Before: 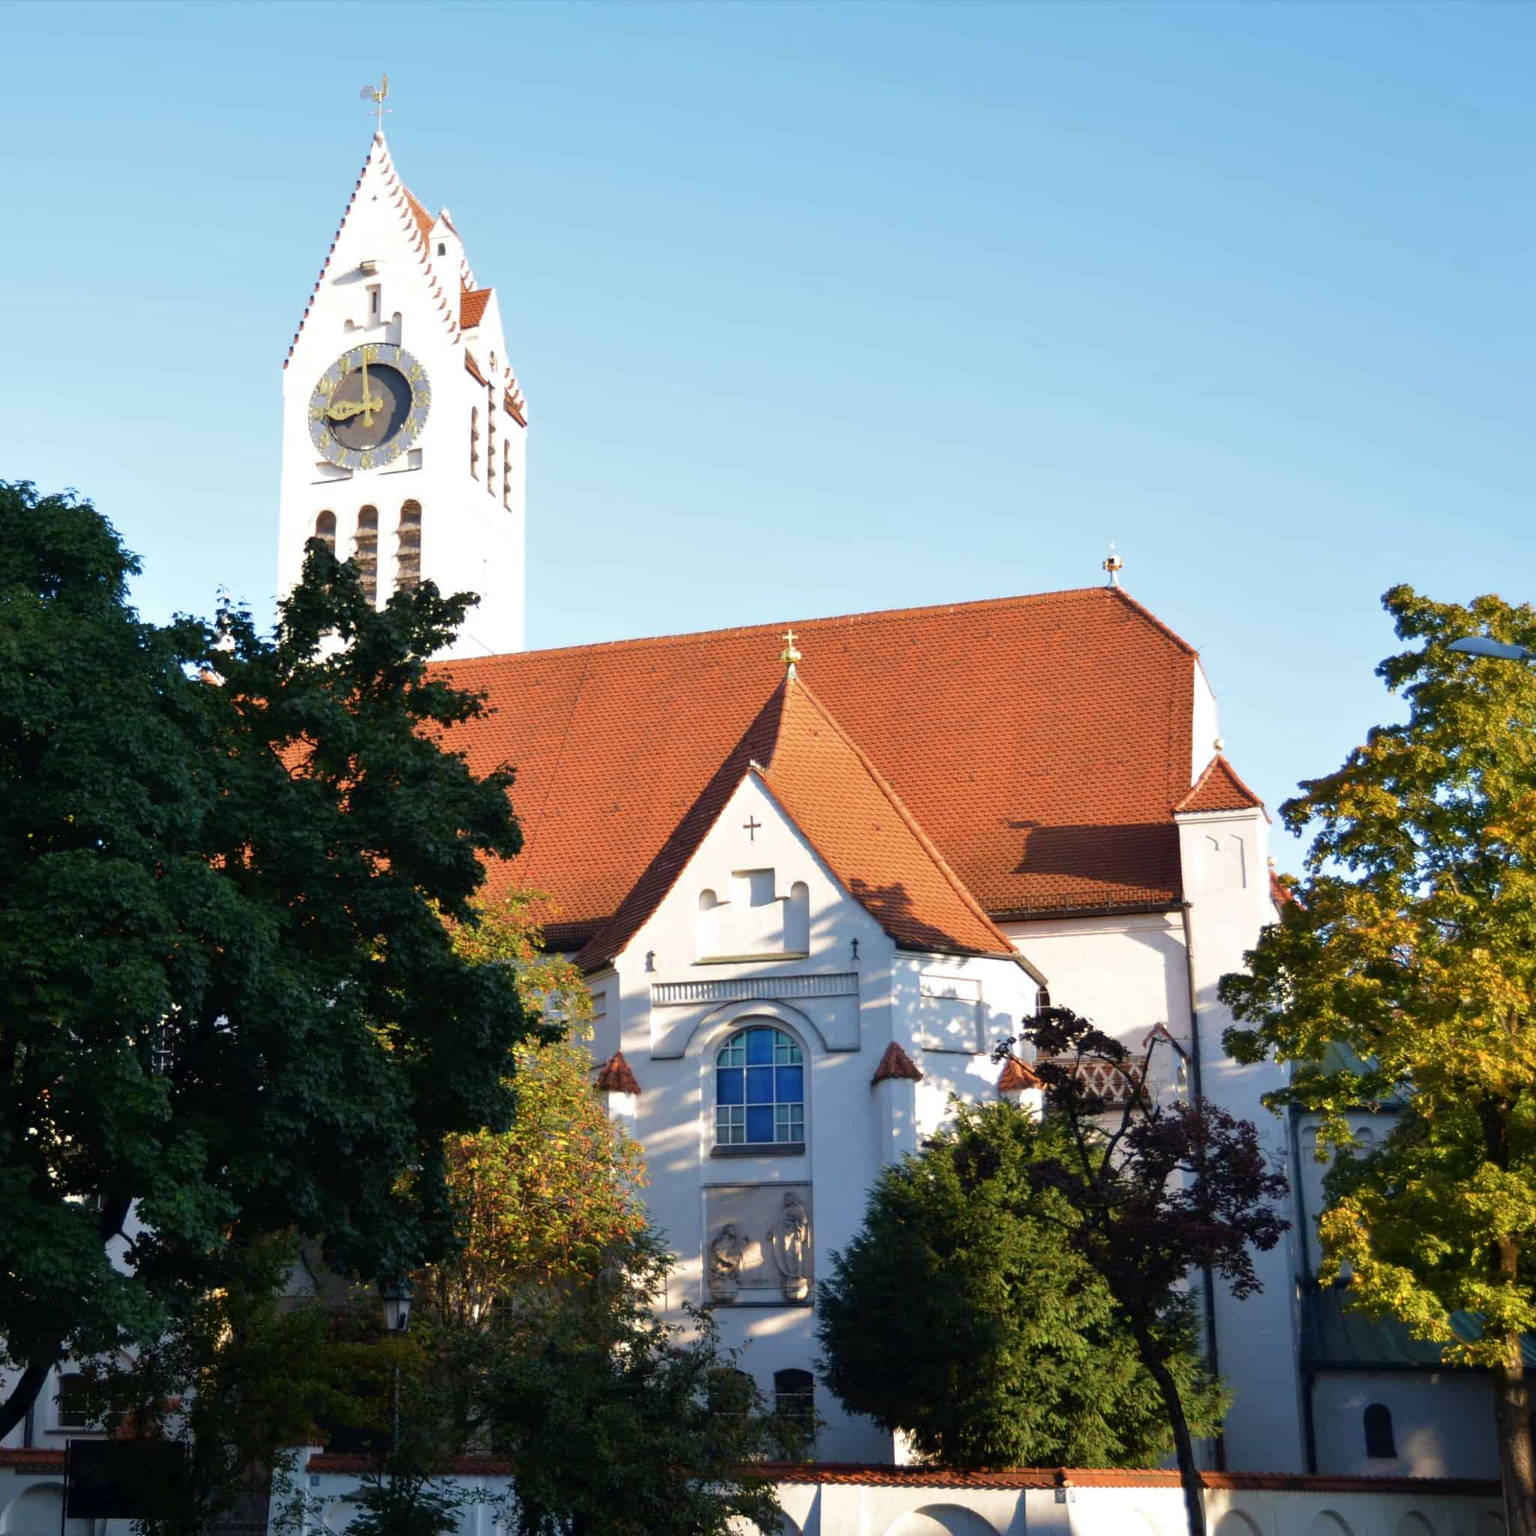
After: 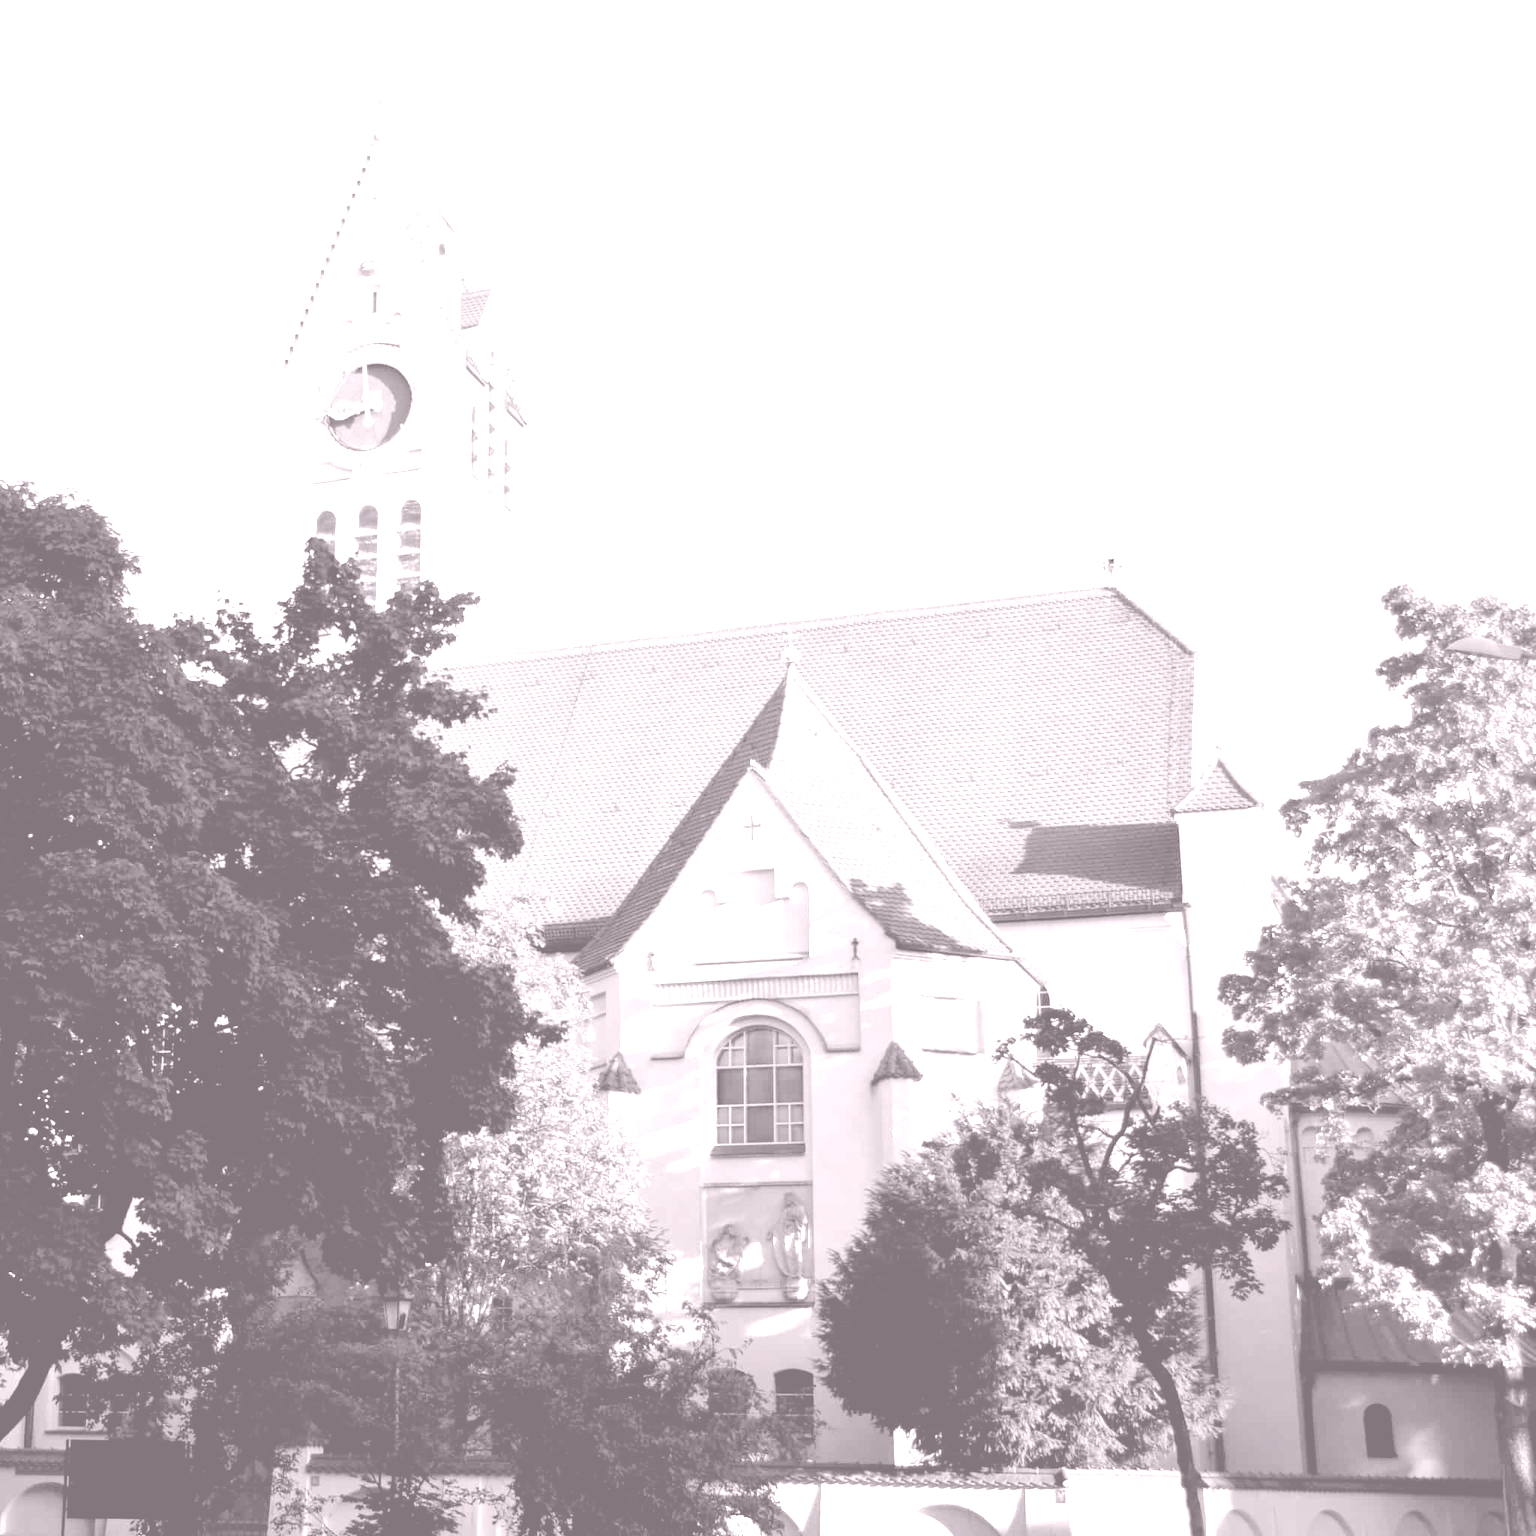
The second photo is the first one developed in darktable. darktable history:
colorize: hue 25.2°, saturation 83%, source mix 82%, lightness 79%, version 1
white balance: red 1.138, green 0.996, blue 0.812
color balance rgb: shadows lift › chroma 1%, shadows lift › hue 240.84°, highlights gain › chroma 2%, highlights gain › hue 73.2°, global offset › luminance -0.5%, perceptual saturation grading › global saturation 20%, perceptual saturation grading › highlights -25%, perceptual saturation grading › shadows 50%, global vibrance 15%
tone equalizer: -8 EV -0.002 EV, -7 EV 0.005 EV, -6 EV -0.009 EV, -5 EV 0.011 EV, -4 EV -0.012 EV, -3 EV 0.007 EV, -2 EV -0.062 EV, -1 EV -0.293 EV, +0 EV -0.582 EV, smoothing diameter 2%, edges refinement/feathering 20, mask exposure compensation -1.57 EV, filter diffusion 5
